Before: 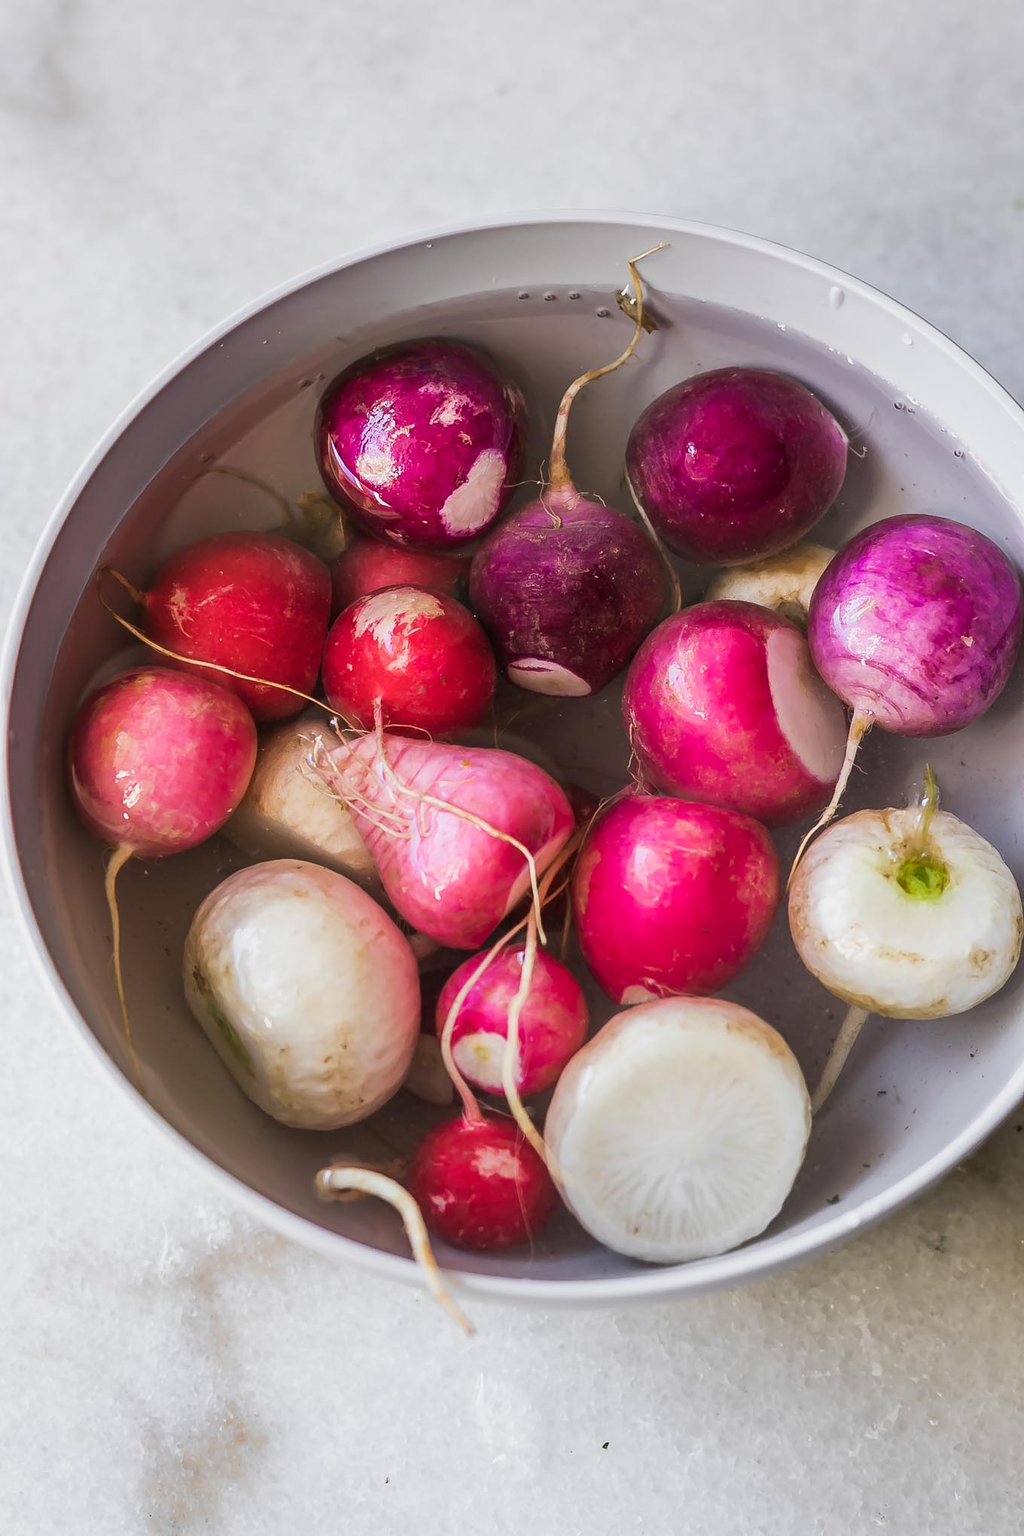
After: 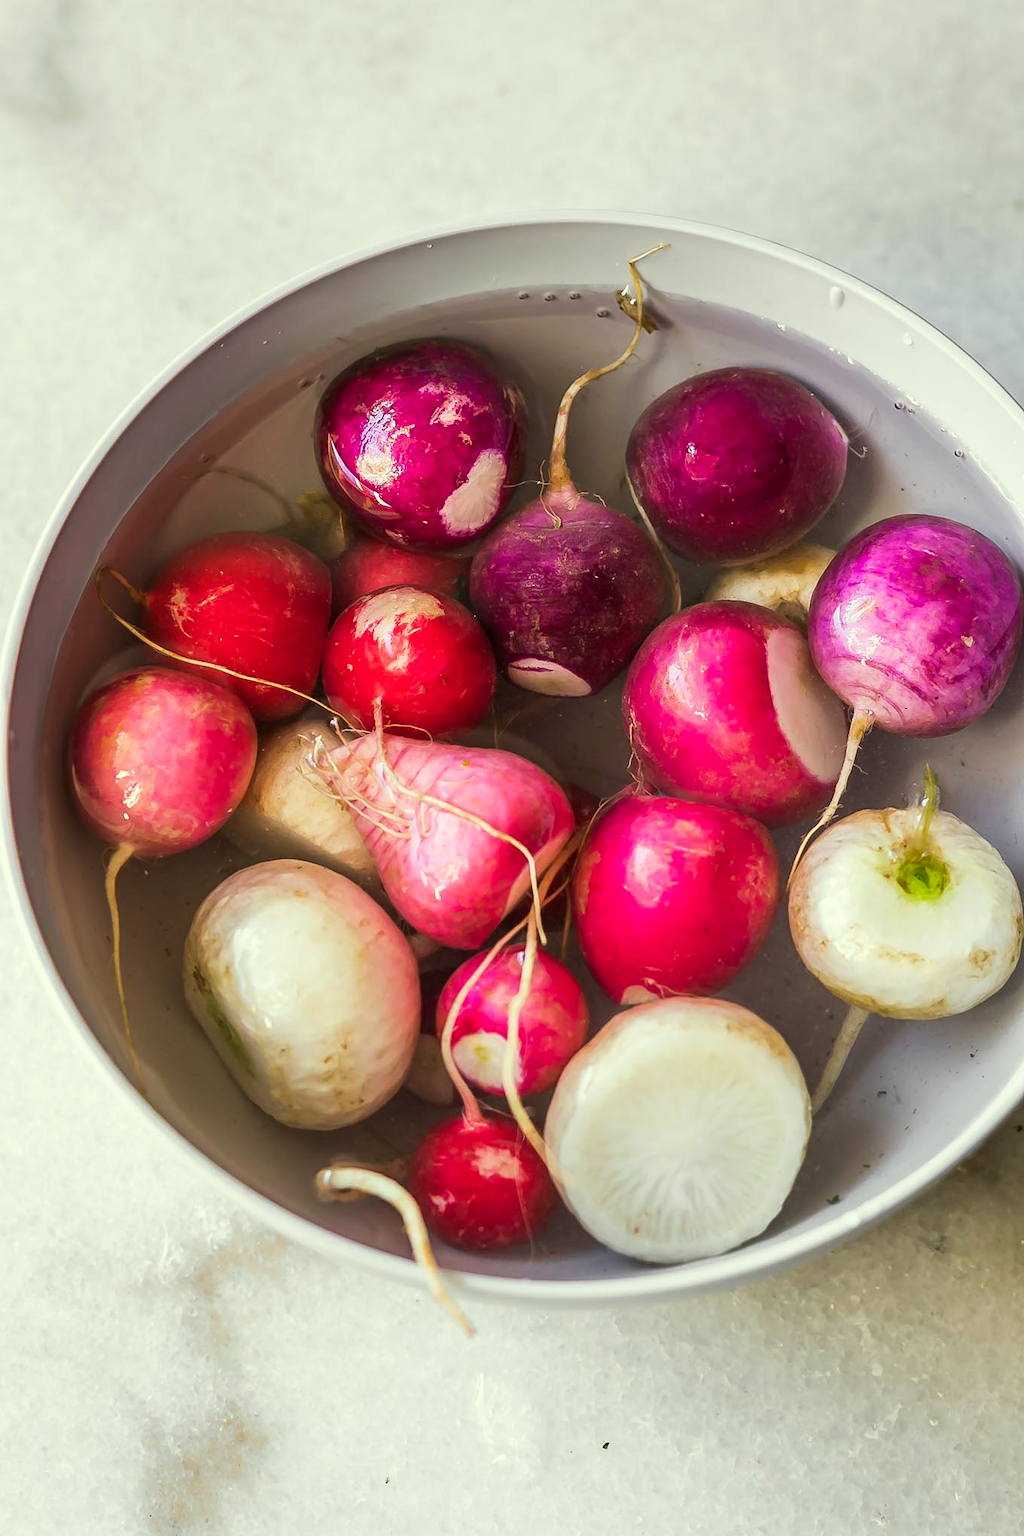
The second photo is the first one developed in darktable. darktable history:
color correction: highlights a* -5.92, highlights b* 11.28
exposure: black level correction 0.001, exposure 0.194 EV, compensate exposure bias true, compensate highlight preservation false
contrast brightness saturation: saturation 0.103
